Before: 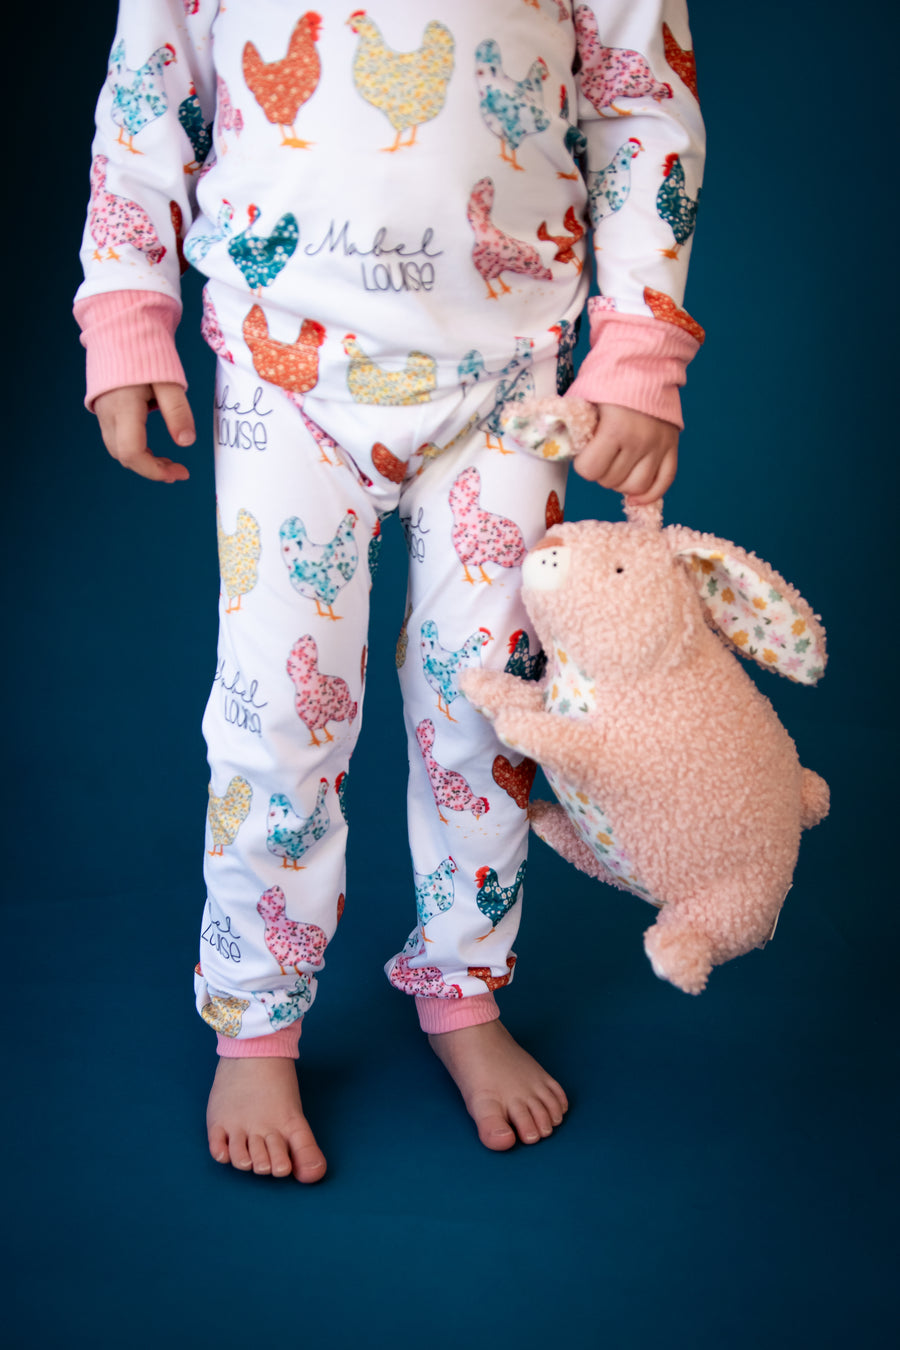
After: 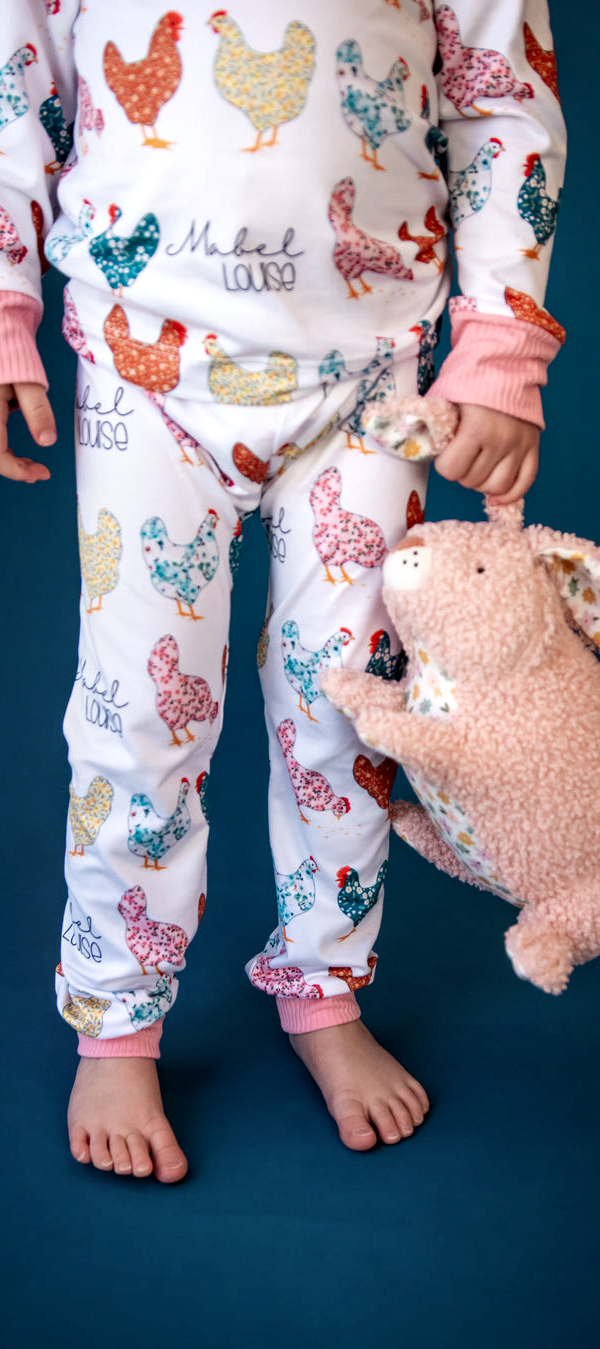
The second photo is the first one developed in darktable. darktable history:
local contrast: detail 139%
crop and rotate: left 15.525%, right 17.734%
